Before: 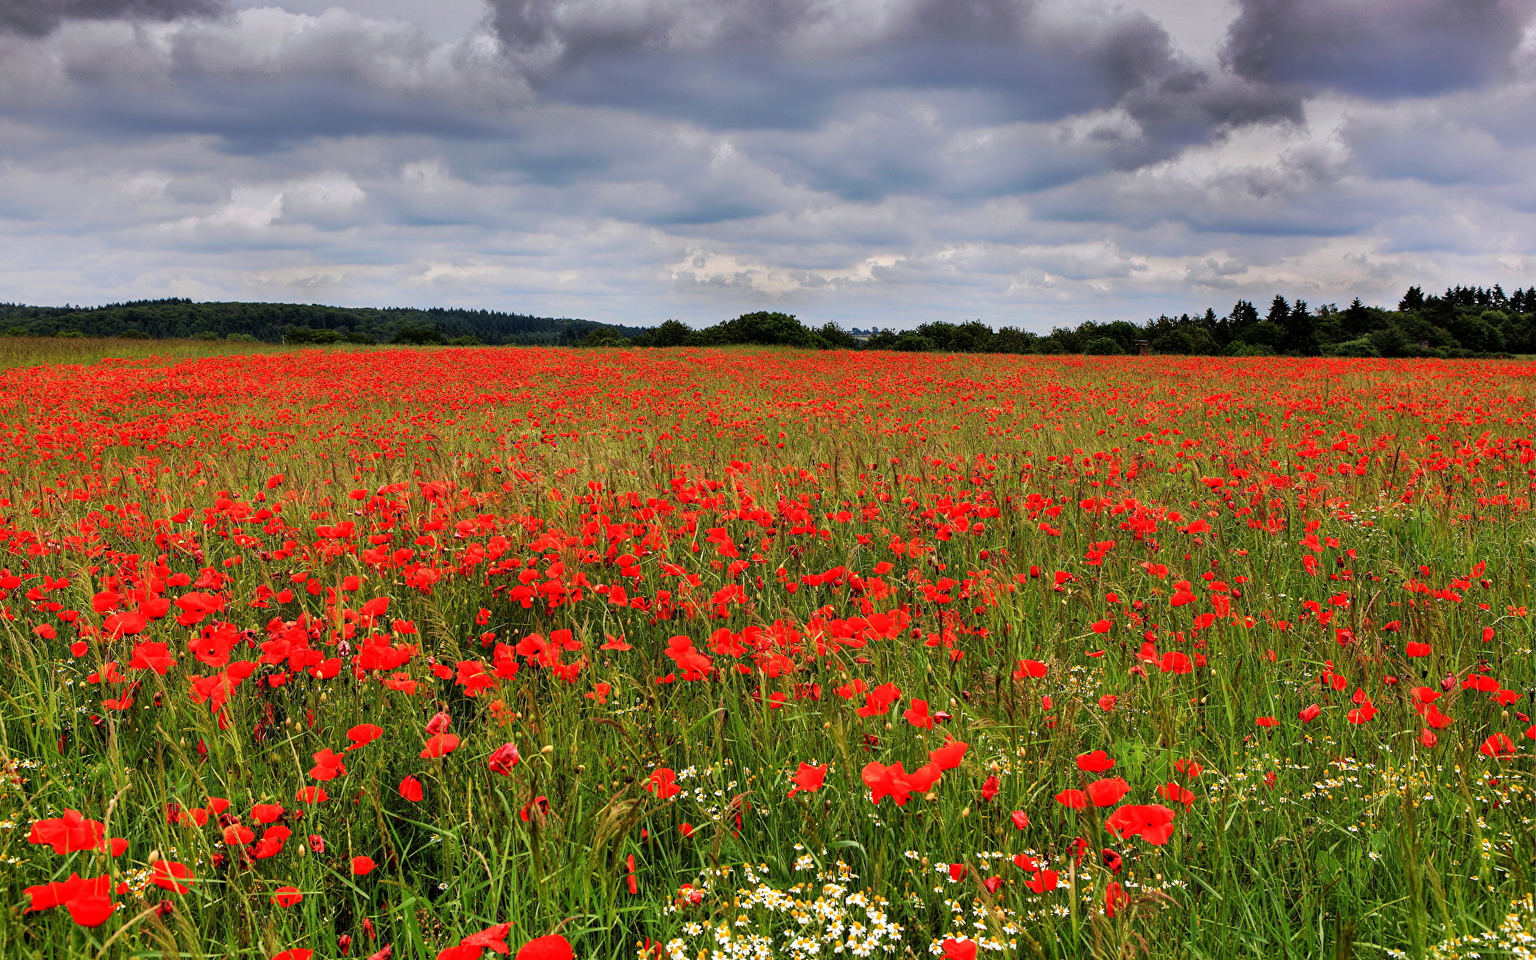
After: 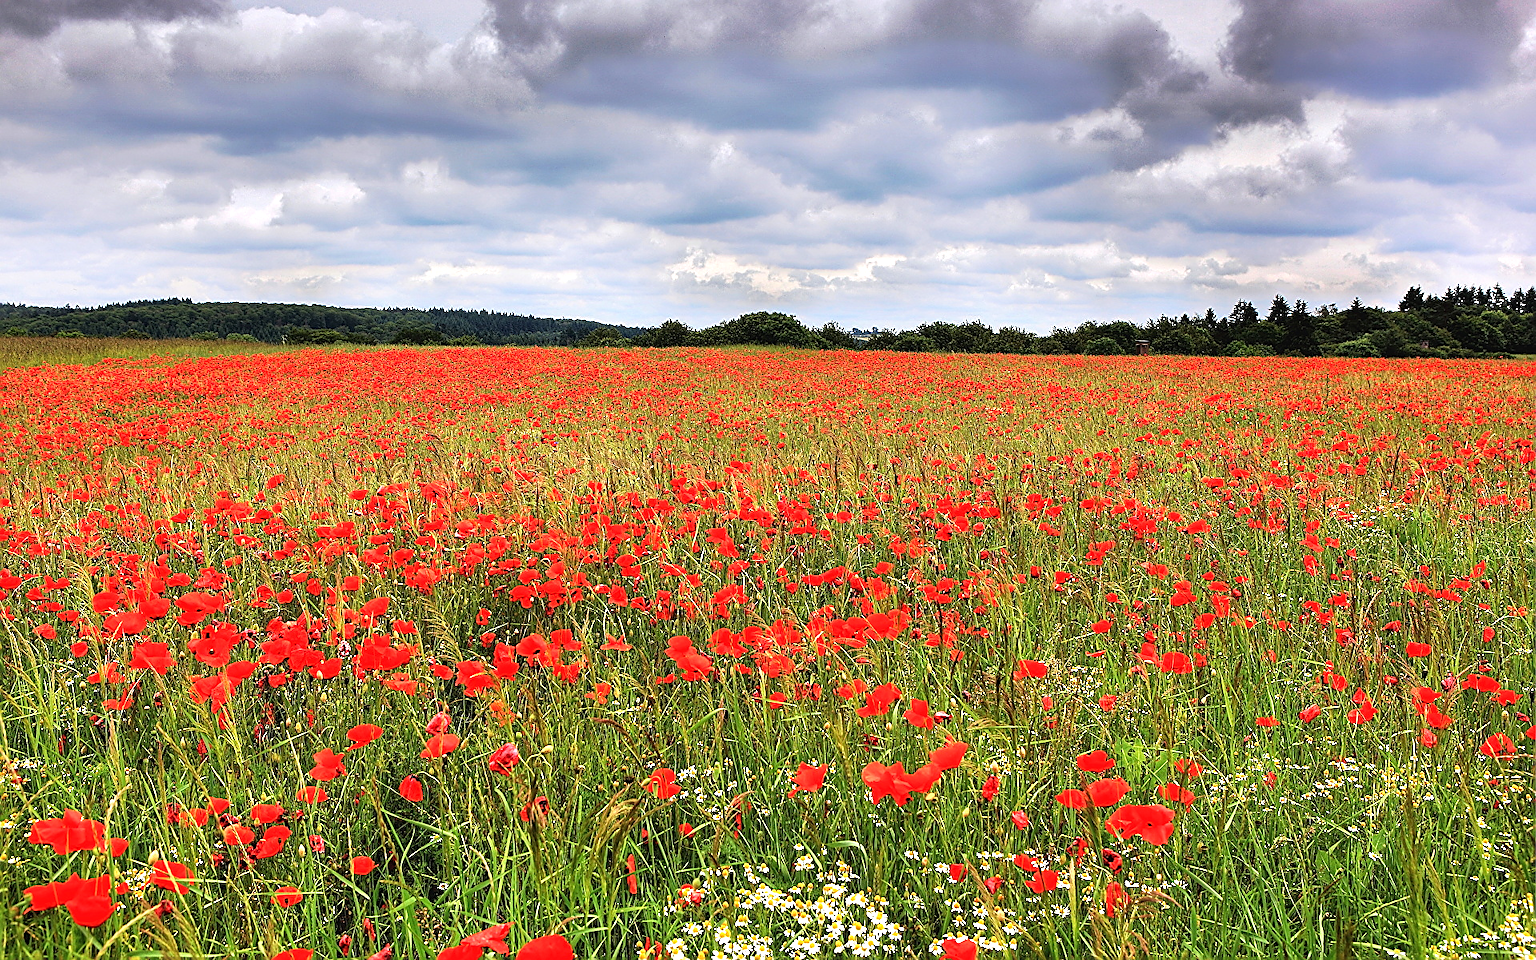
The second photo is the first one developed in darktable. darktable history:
exposure: black level correction -0.002, exposure 0.708 EV, compensate exposure bias true, compensate highlight preservation false
sharpen: radius 1.4, amount 1.25, threshold 0.7
